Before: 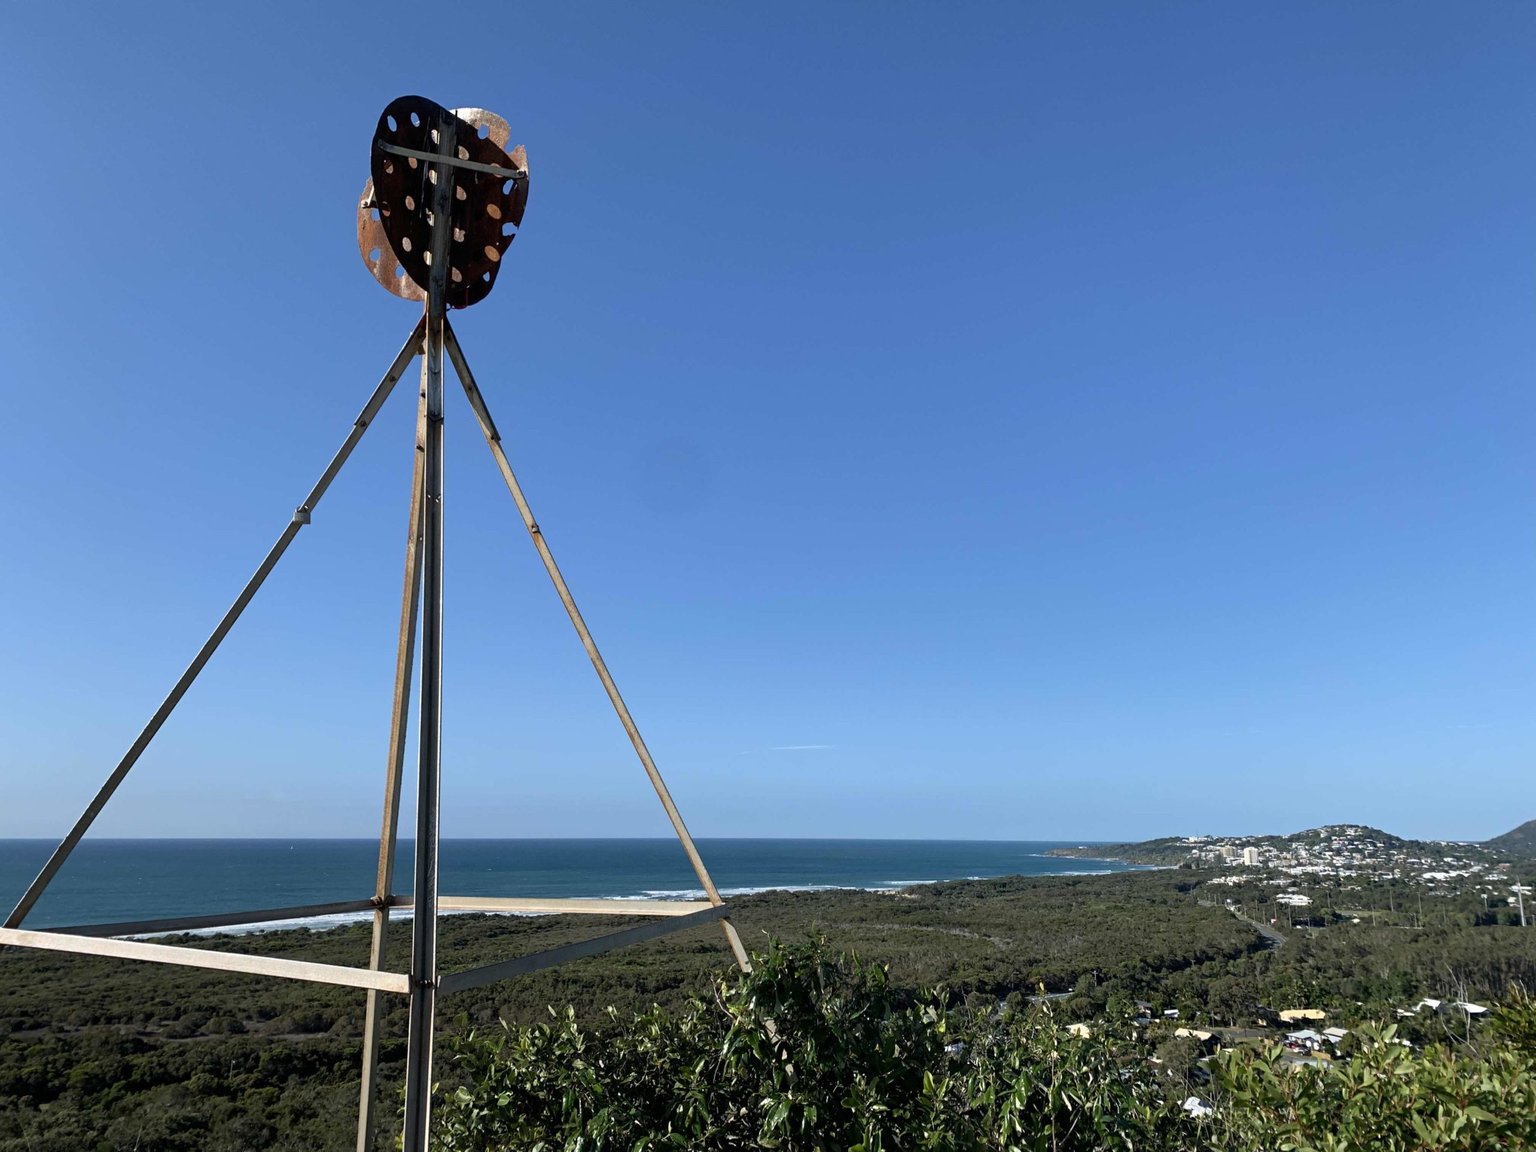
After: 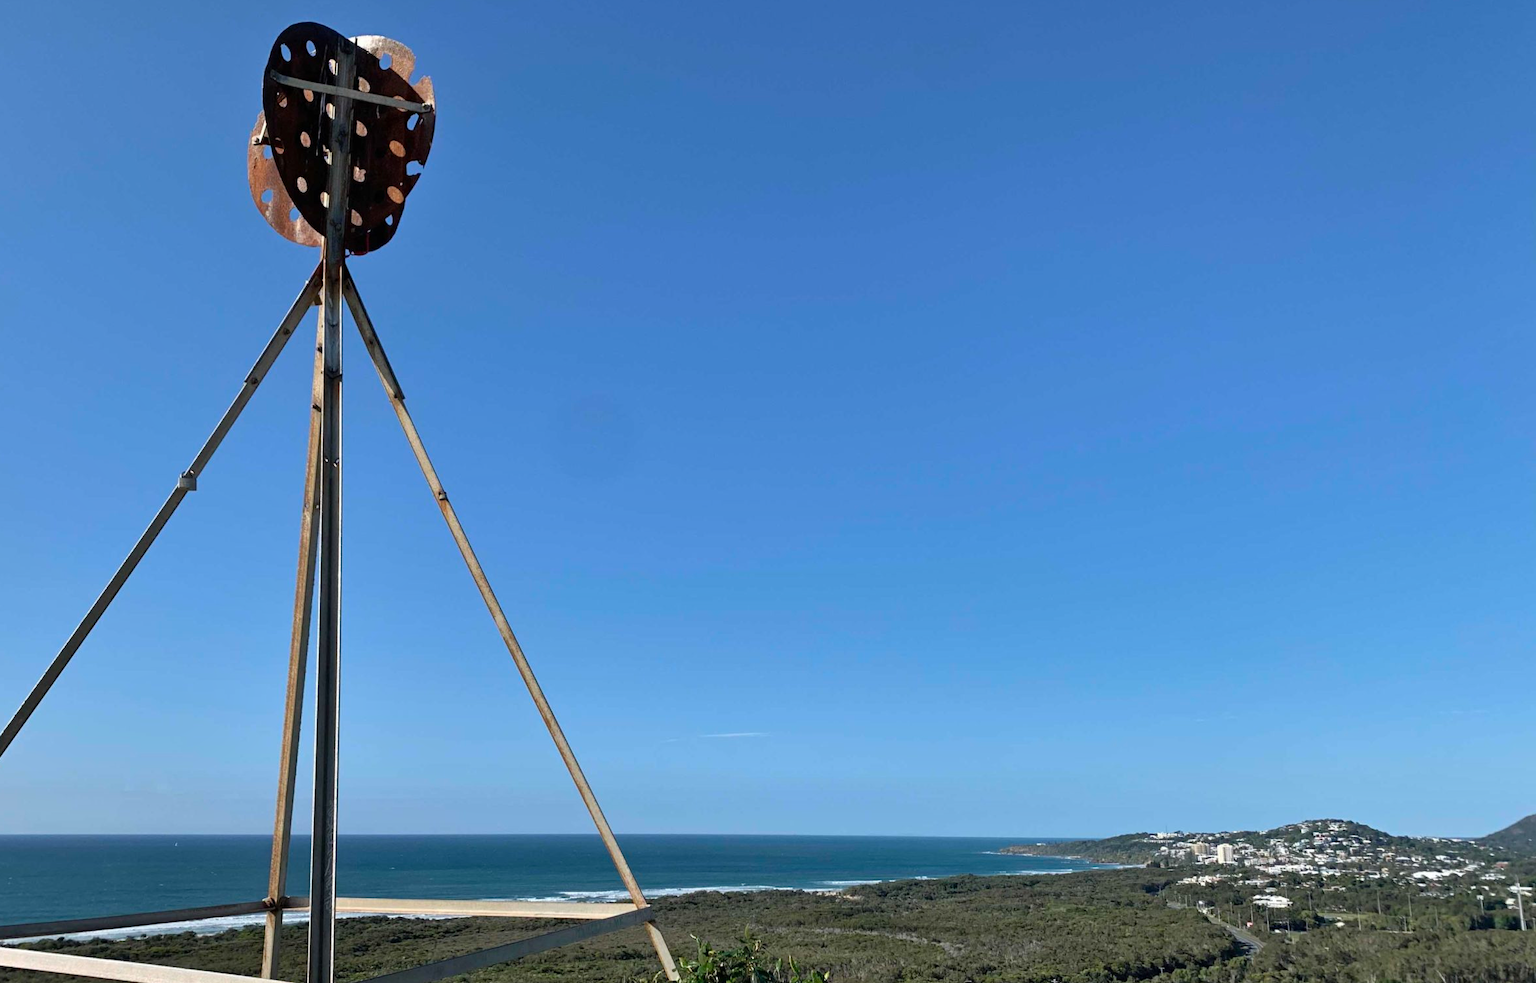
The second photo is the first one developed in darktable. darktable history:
crop: left 8.534%, top 6.598%, bottom 15.323%
shadows and highlights: low approximation 0.01, soften with gaussian
tone equalizer: on, module defaults
